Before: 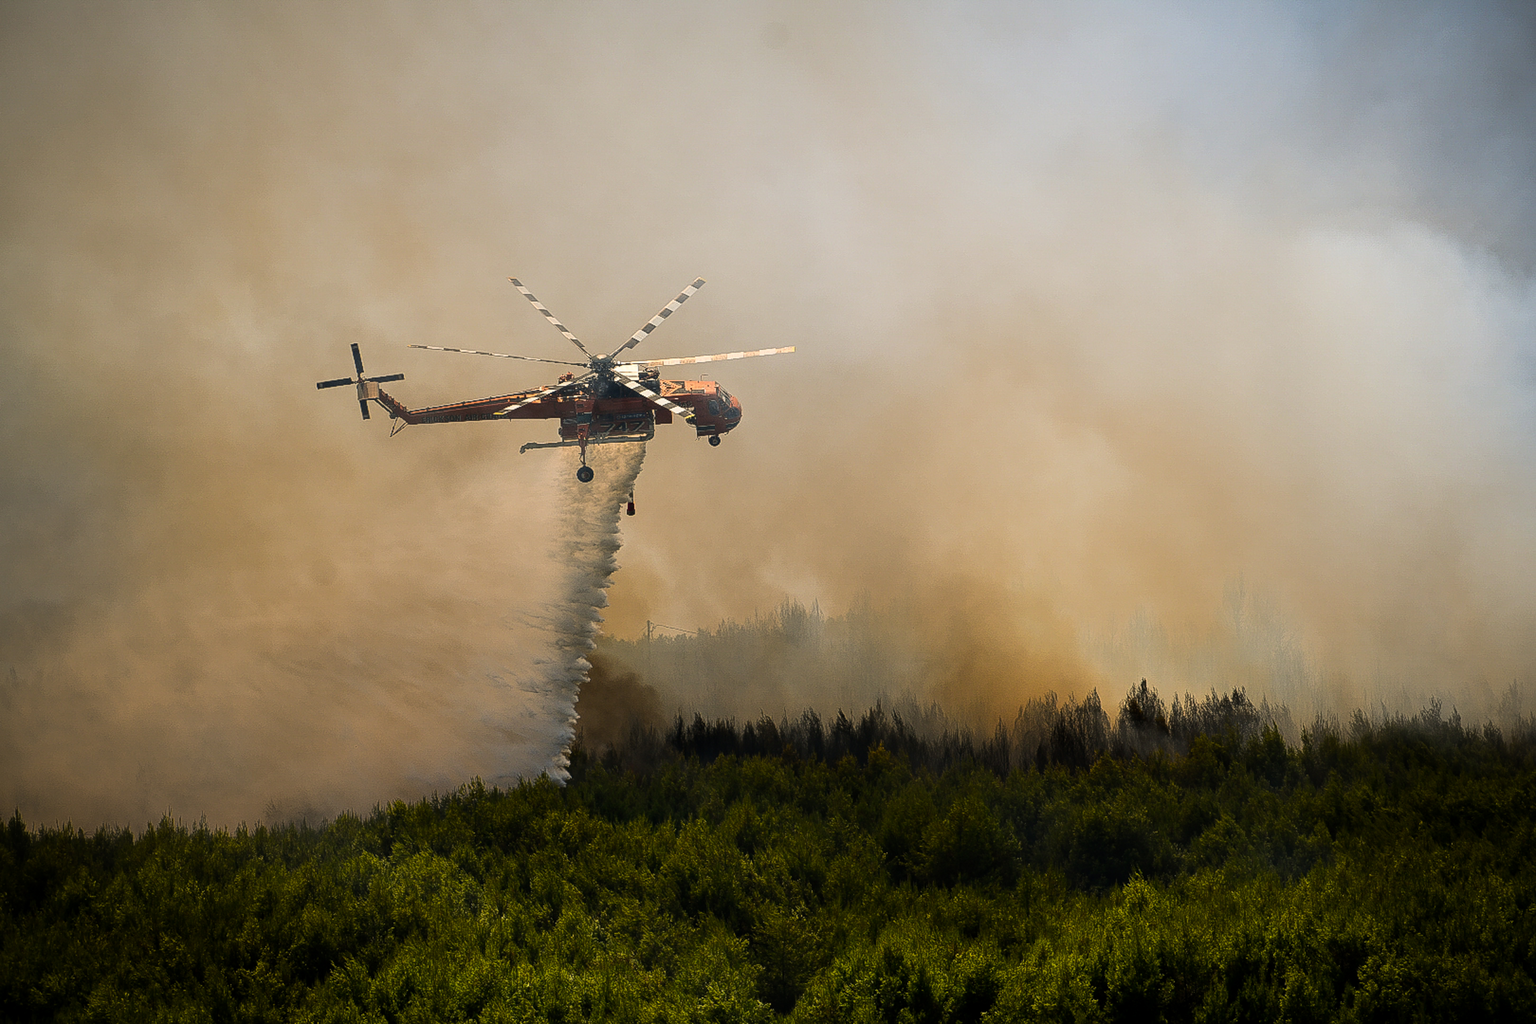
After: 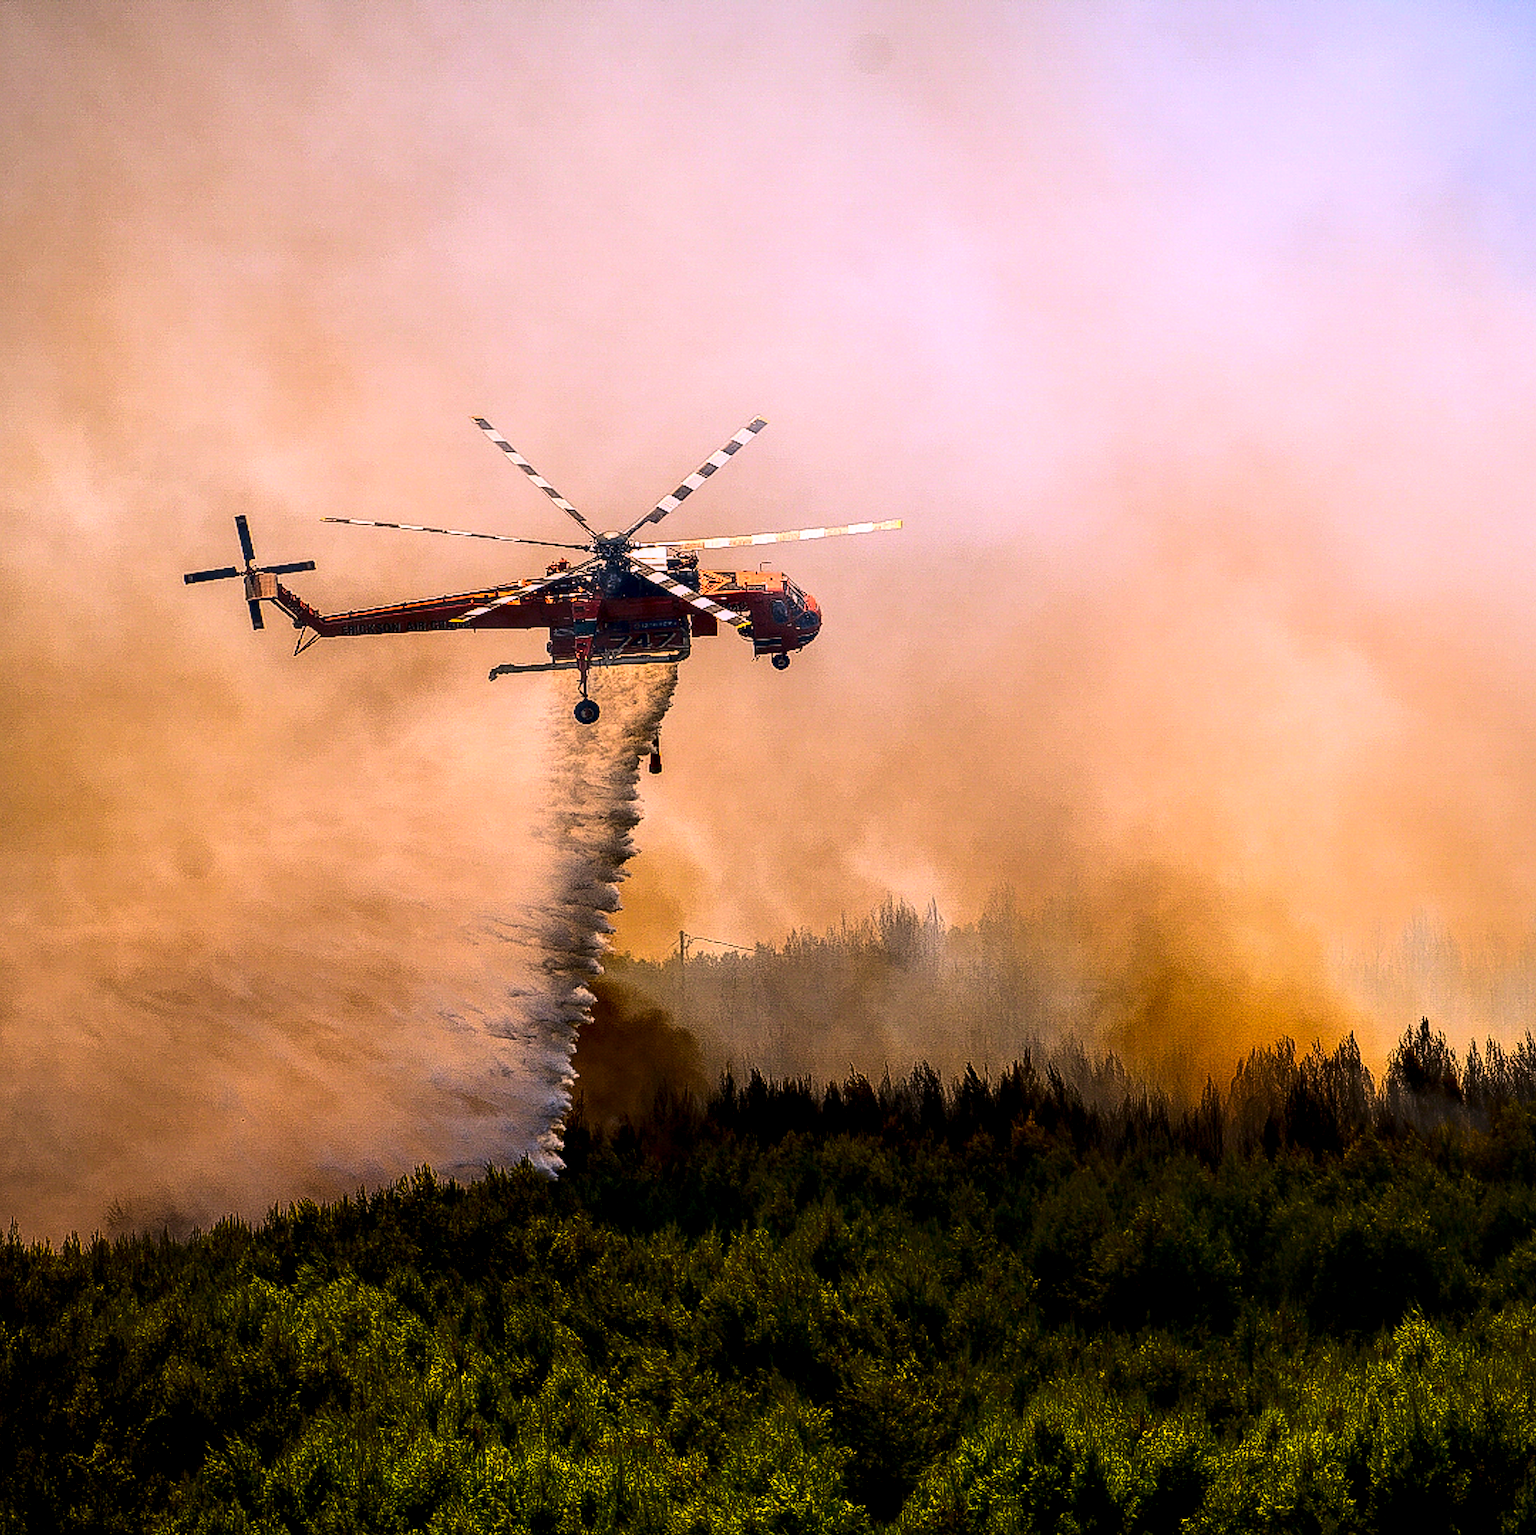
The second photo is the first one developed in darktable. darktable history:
local contrast: detail 160%
white balance: red 1.066, blue 1.119
crop and rotate: left 12.648%, right 20.685%
contrast brightness saturation: contrast 0.26, brightness 0.02, saturation 0.87
sharpen: radius 1.559, amount 0.373, threshold 1.271
